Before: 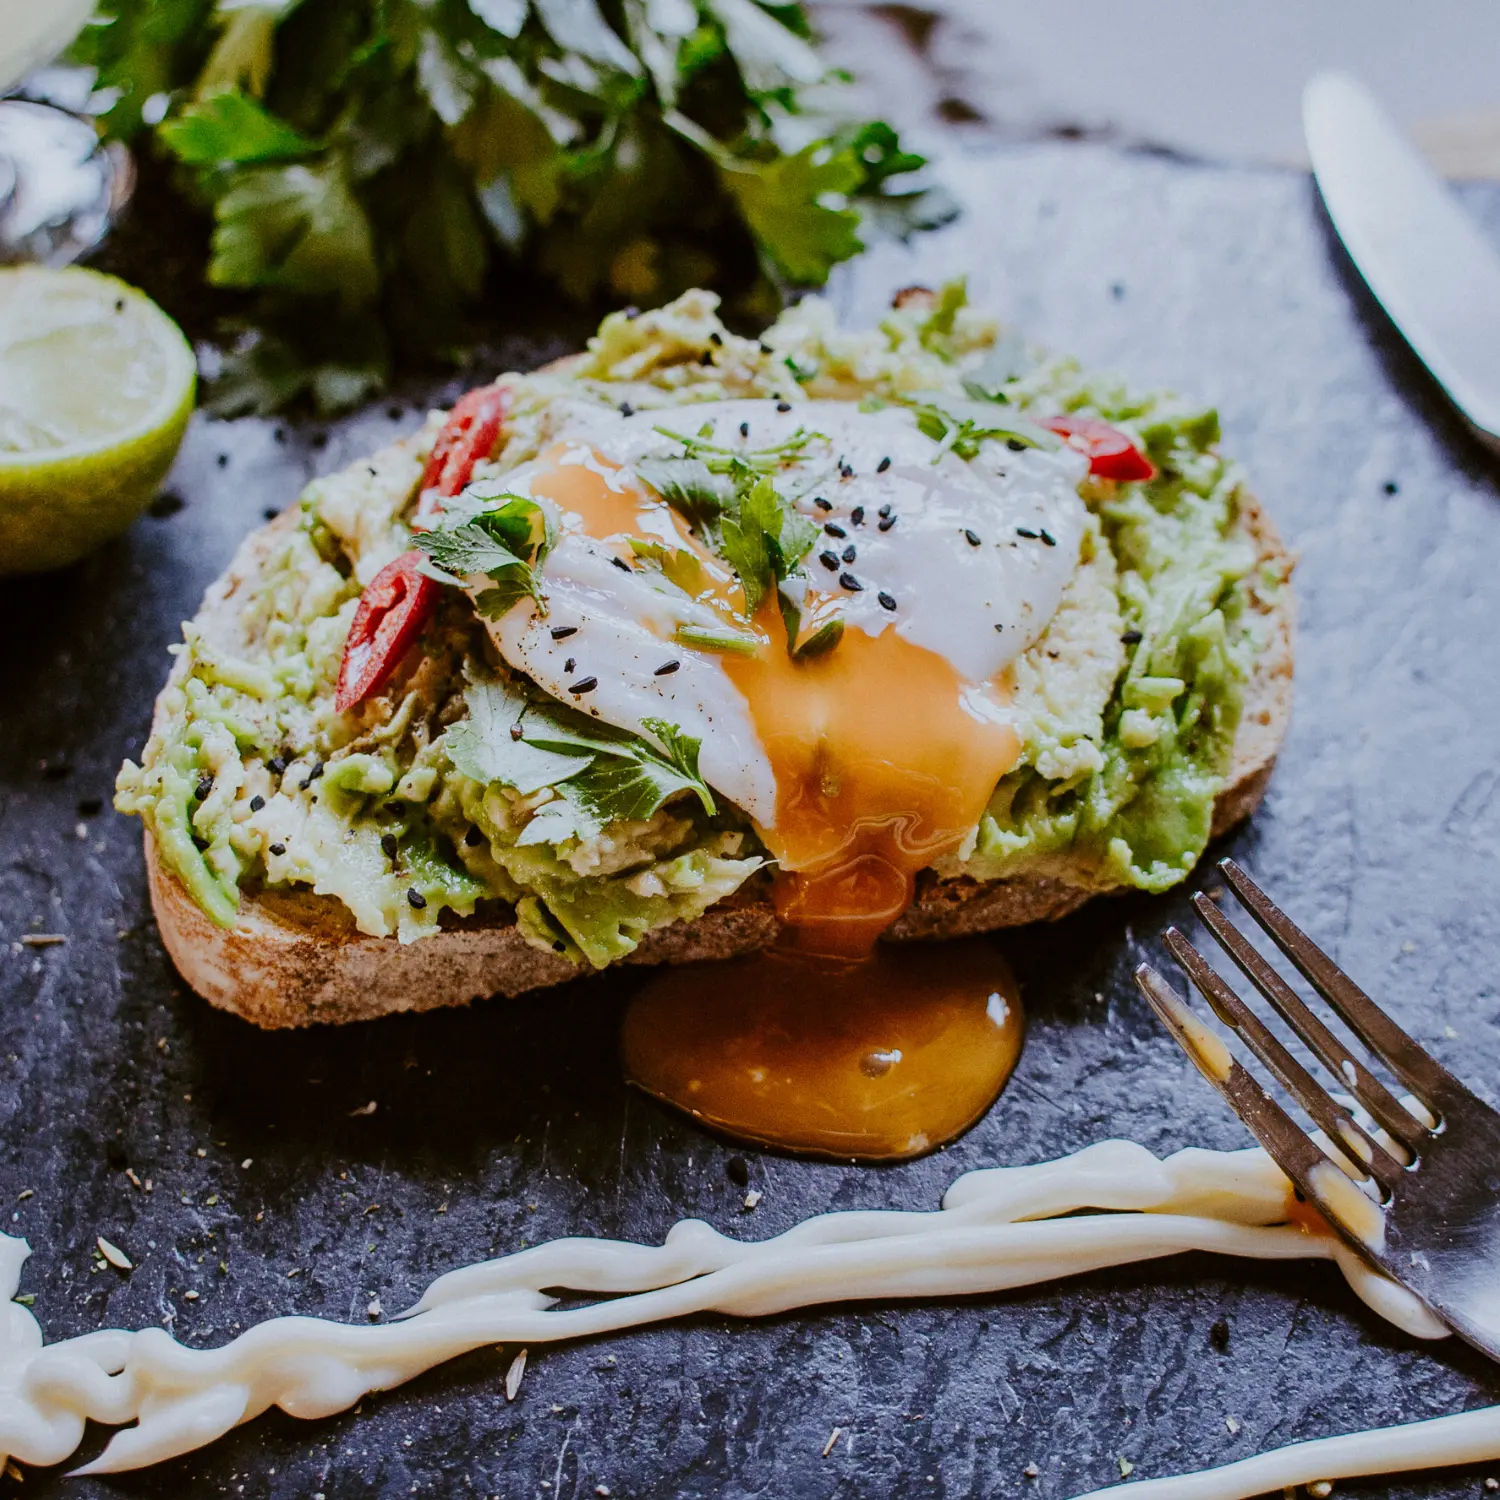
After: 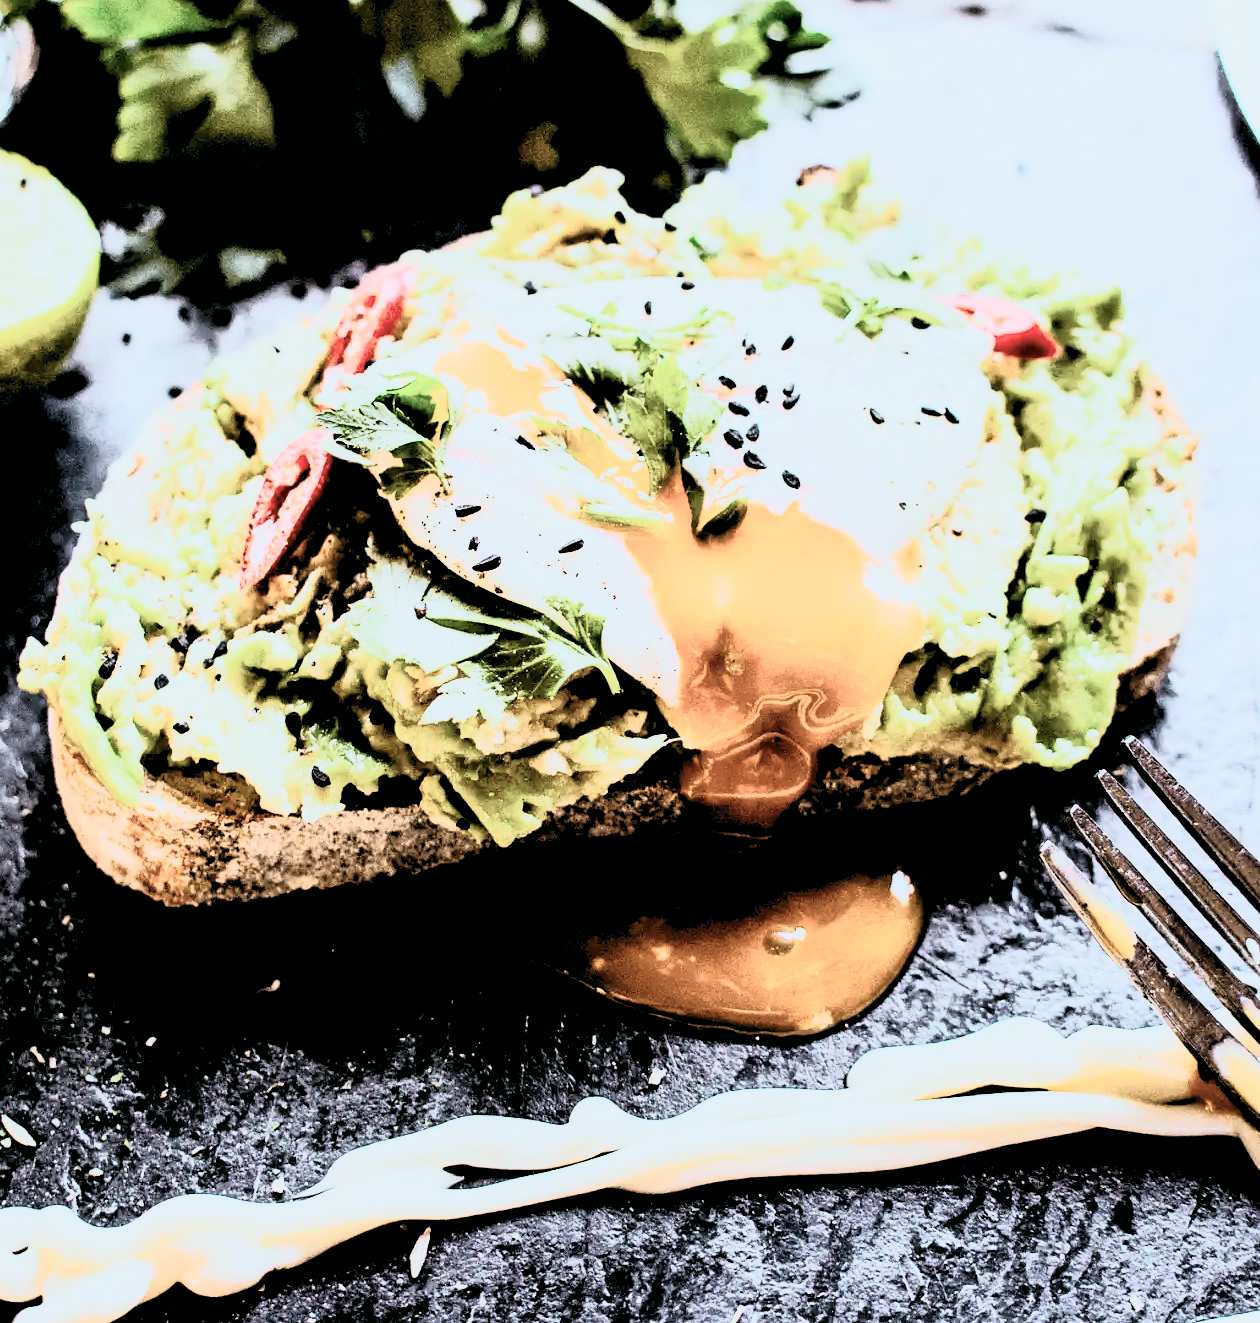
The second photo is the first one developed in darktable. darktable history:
crop: left 6.446%, top 8.188%, right 9.538%, bottom 3.548%
contrast brightness saturation: contrast 0.43, brightness 0.56, saturation -0.19
tone equalizer: on, module defaults
rgb levels: levels [[0.029, 0.461, 0.922], [0, 0.5, 1], [0, 0.5, 1]]
tone curve: curves: ch0 [(0, 0) (0.081, 0.044) (0.192, 0.125) (0.283, 0.238) (0.416, 0.449) (0.495, 0.524) (0.661, 0.756) (0.788, 0.87) (1, 0.951)]; ch1 [(0, 0) (0.161, 0.092) (0.35, 0.33) (0.392, 0.392) (0.427, 0.426) (0.479, 0.472) (0.505, 0.497) (0.521, 0.524) (0.567, 0.56) (0.583, 0.592) (0.625, 0.627) (0.678, 0.733) (1, 1)]; ch2 [(0, 0) (0.346, 0.362) (0.404, 0.427) (0.502, 0.499) (0.531, 0.523) (0.544, 0.561) (0.58, 0.59) (0.629, 0.642) (0.717, 0.678) (1, 1)], color space Lab, independent channels, preserve colors none
